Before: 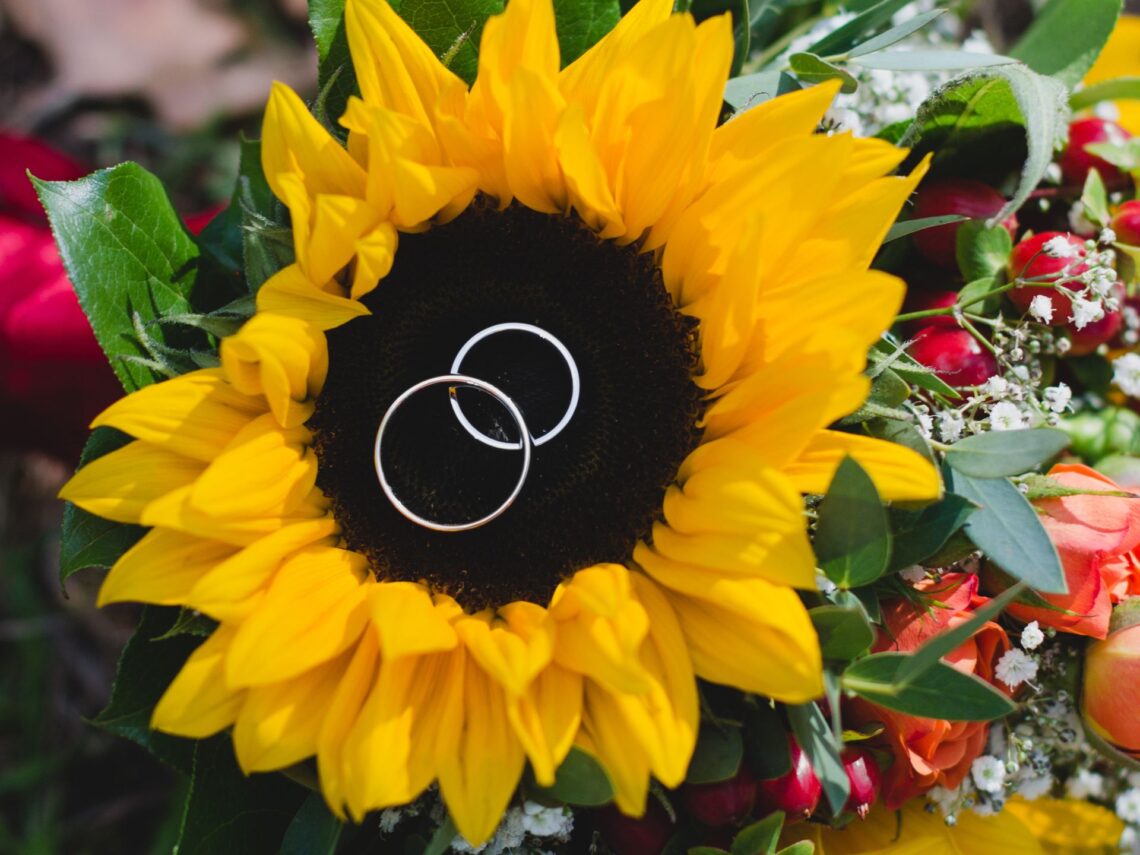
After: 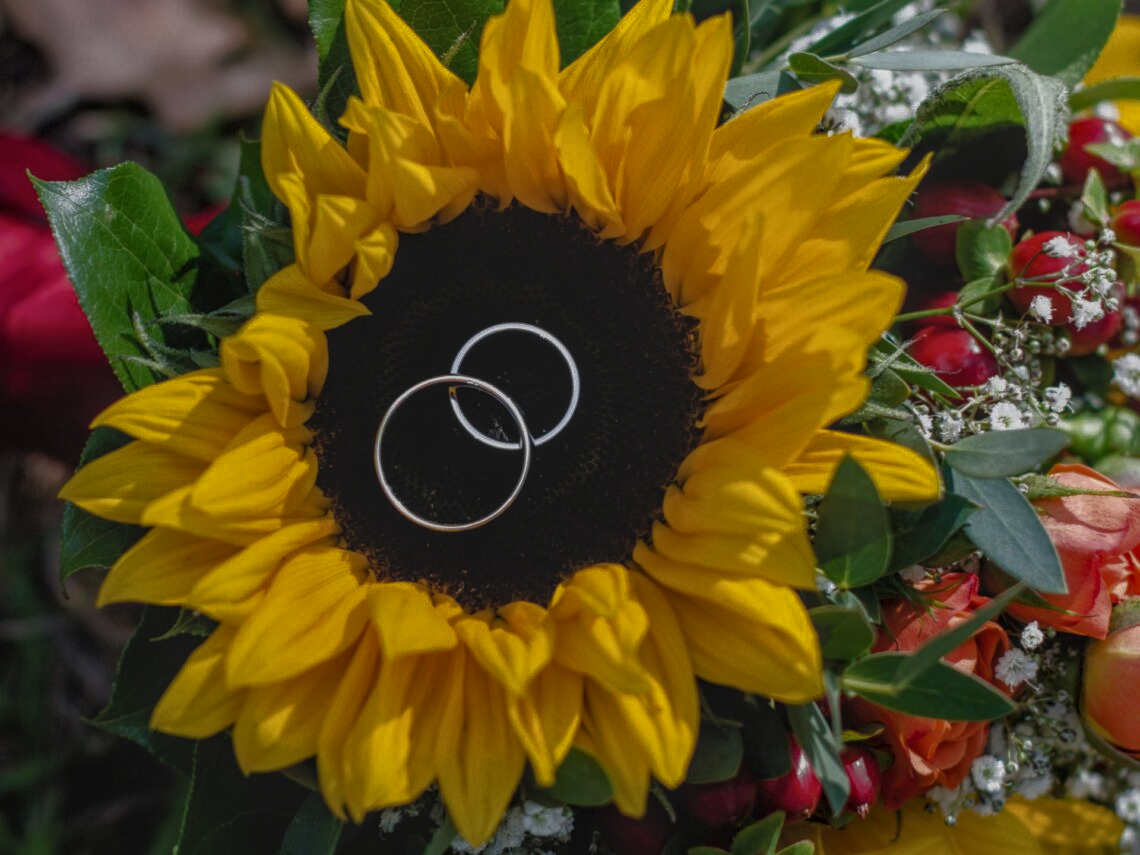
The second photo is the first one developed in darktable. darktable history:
local contrast: highlights 66%, shadows 33%, detail 166%, midtone range 0.2
base curve: curves: ch0 [(0, 0) (0.564, 0.291) (0.802, 0.731) (1, 1)]
